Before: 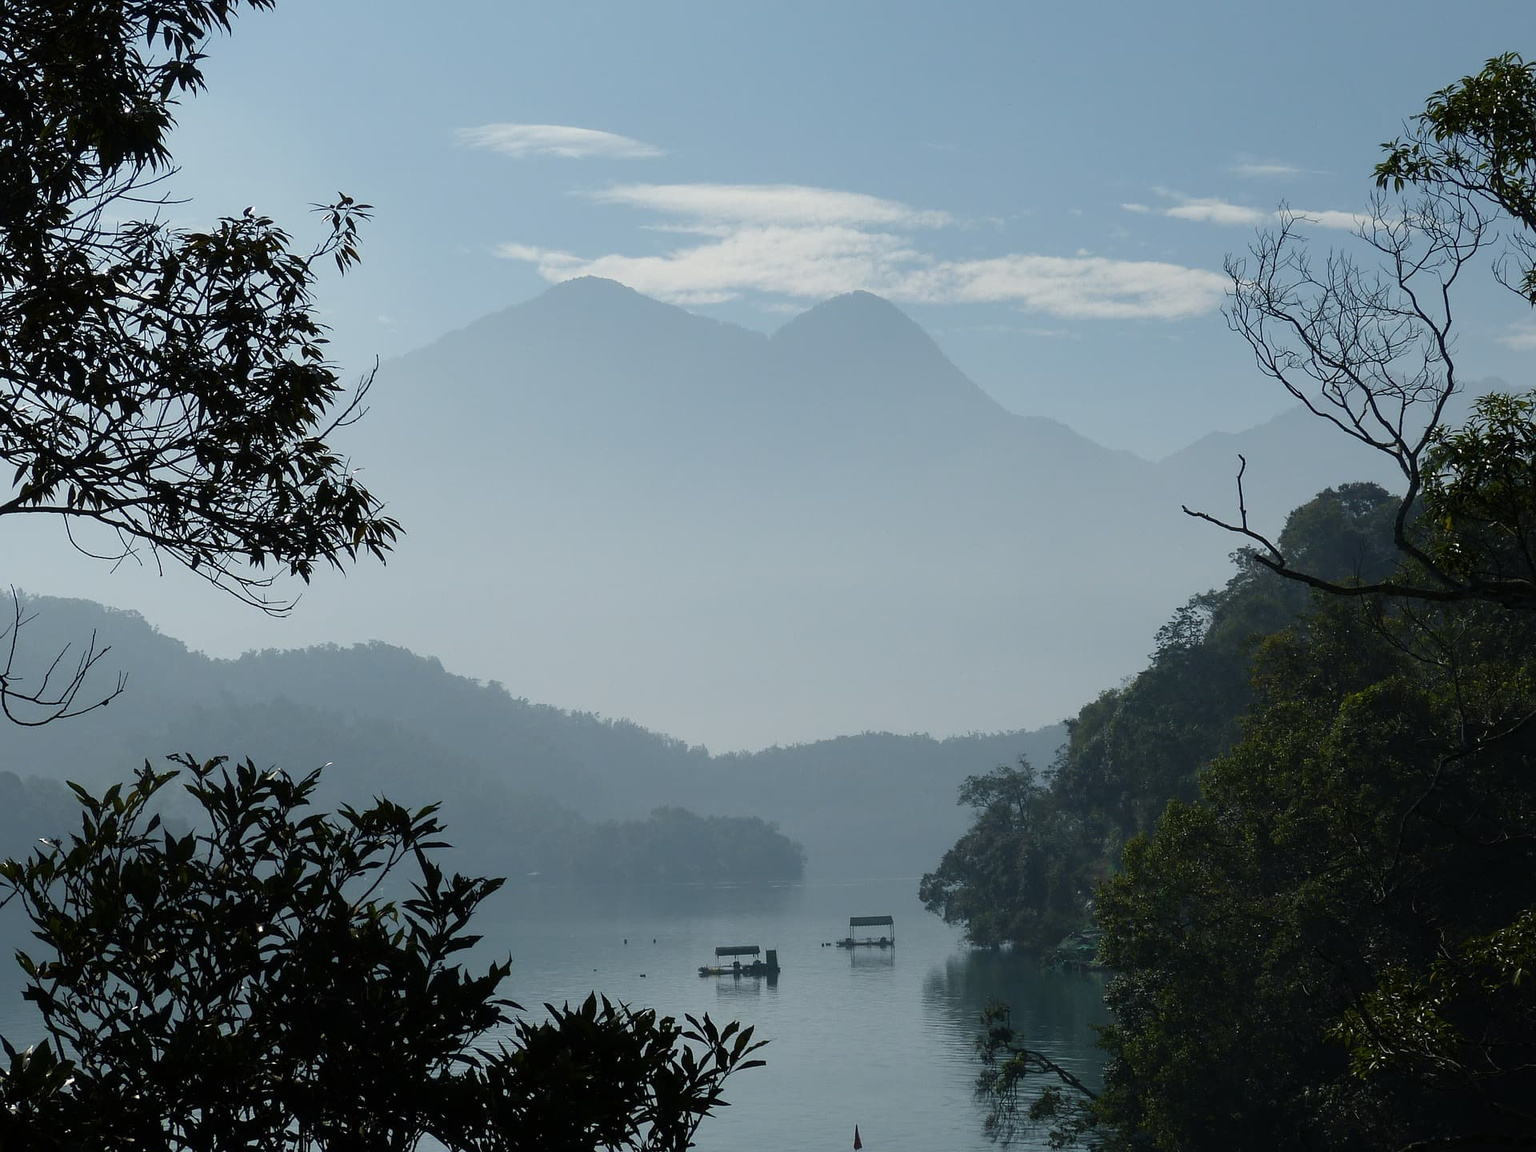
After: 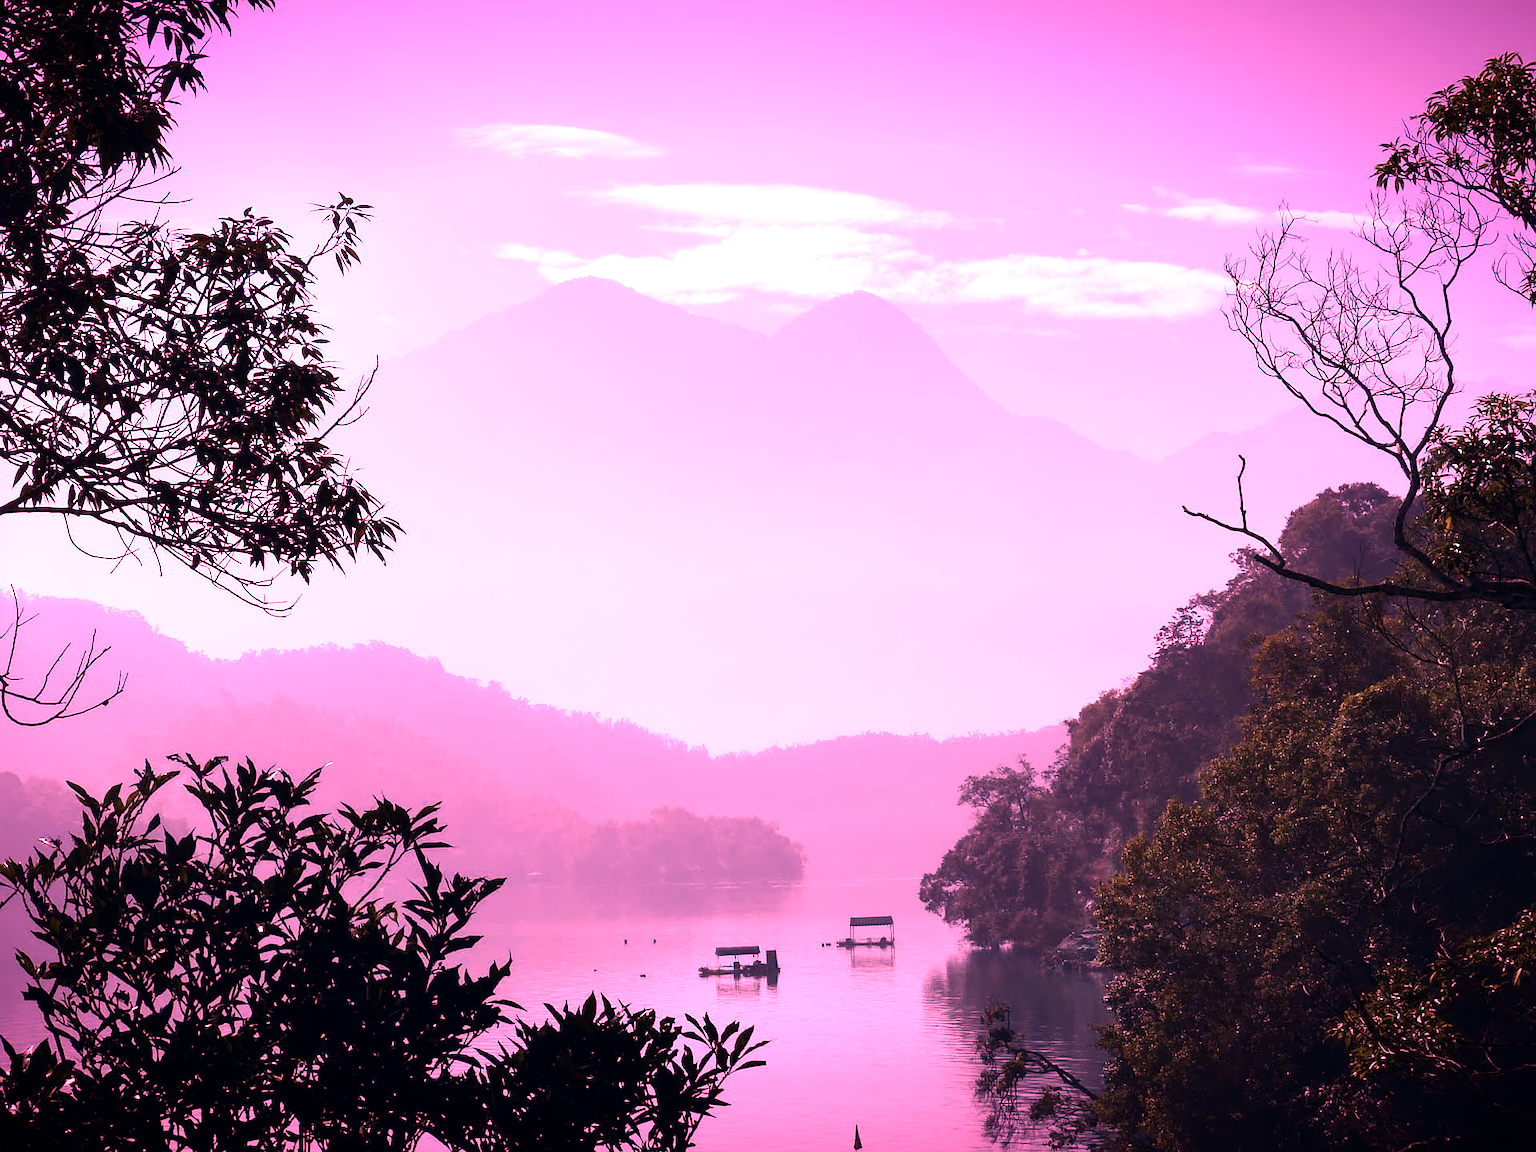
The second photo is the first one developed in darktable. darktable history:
denoise (profiled): patch size 4, strength 0.75, central pixel weight 0, a [0, 0, 0], b [0, 0, 0], mode non-local means, y [[0, 0, 0.5 ×5] ×4, [0.5 ×7], [0.5 ×7]], fix various bugs in algorithm false, upgrade profiled transform false, color mode RGB, compensate highlight preservation false | blend: blend mode normal, opacity 100%; mask: uniform (no mask)
shadows and highlights: shadows 30.86, highlights 0, soften with gaussian | blend: blend mode normal, opacity 67%; mask: uniform (no mask)
exposure: black level correction 0.001, compensate highlight preservation false
contrast brightness saturation: contrast 0.07
white balance: red 2.386, blue 1.474
color balance: mode lift, gamma, gain (sRGB)
color zones: curves: ch0 [(0, 0.558) (0.143, 0.559) (0.286, 0.529) (0.429, 0.505) (0.571, 0.5) (0.714, 0.5) (0.857, 0.5) (1, 0.558)]; ch1 [(0, 0.469) (0.01, 0.469) (0.12, 0.446) (0.248, 0.469) (0.5, 0.5) (0.748, 0.5) (0.99, 0.469) (1, 0.469)]
vignetting: fall-off start 98.29%, fall-off radius 100%, brightness -1, saturation 0.5, width/height ratio 1.428
color correction: highlights a* 0.207, highlights b* 2.7, shadows a* -0.874, shadows b* -4.78
tone curve: curves: ch0 [(0, 0) (0.265, 0.253) (0.732, 0.751) (1, 1)], color space Lab, linked channels, preserve colors none | blend: blend mode normal, opacity 66%; mask: uniform (no mask)
